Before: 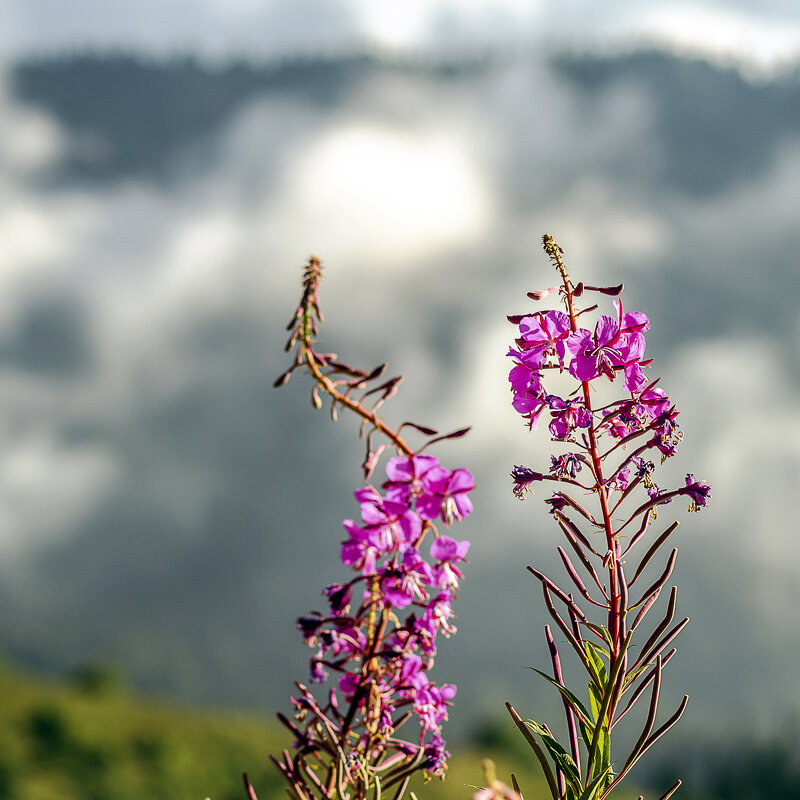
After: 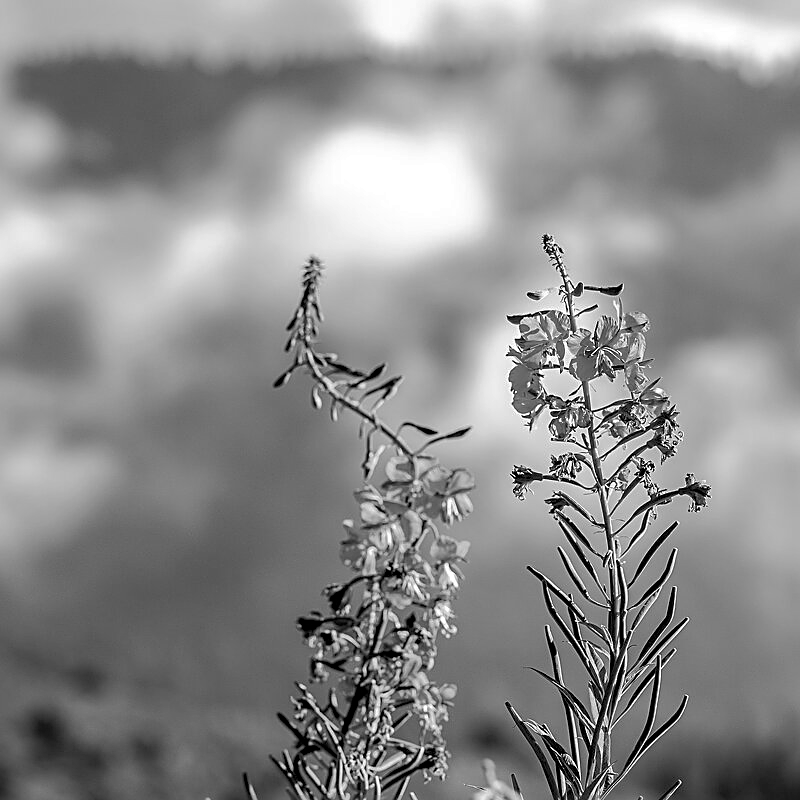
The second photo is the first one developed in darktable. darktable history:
monochrome: a 16.01, b -2.65, highlights 0.52
sharpen: on, module defaults
shadows and highlights: on, module defaults
